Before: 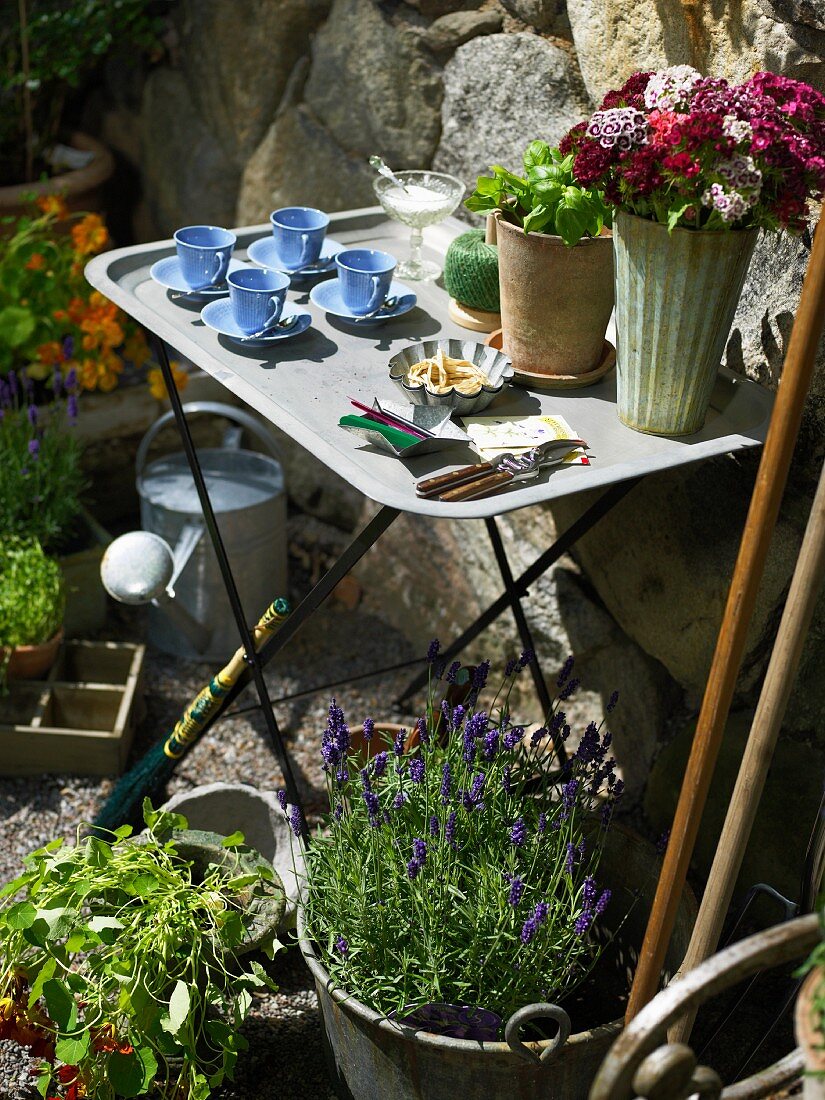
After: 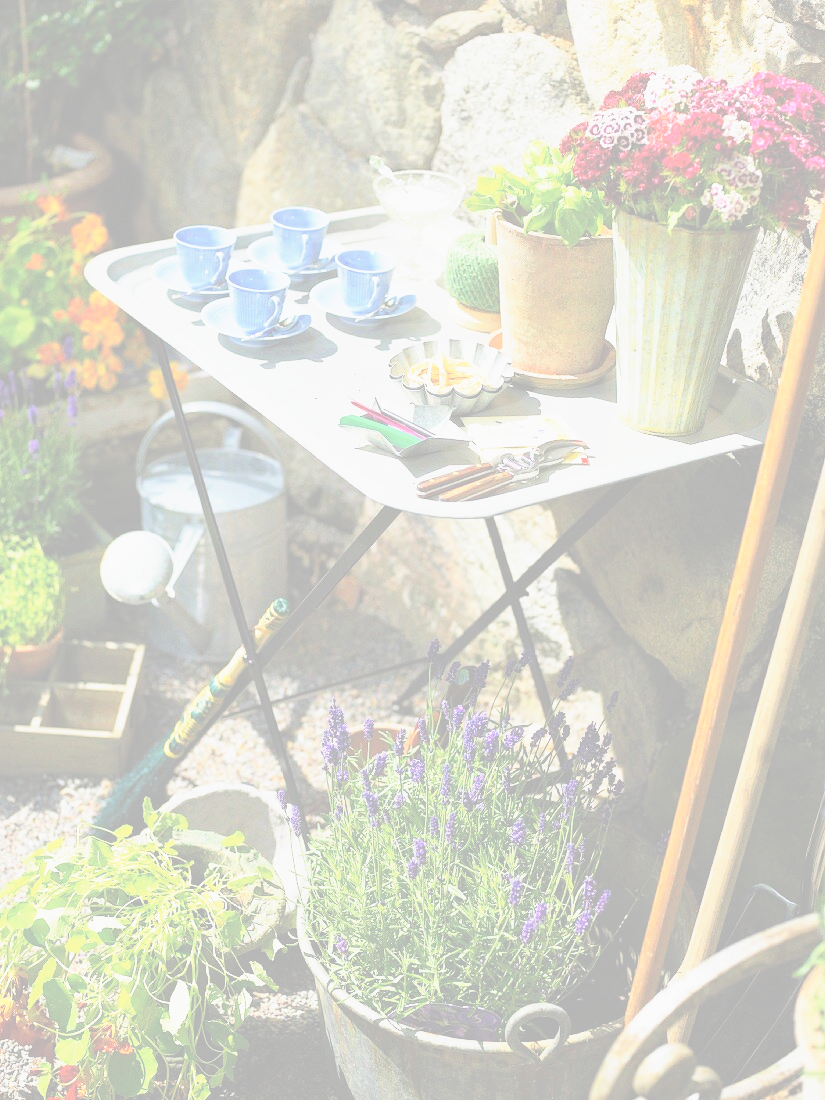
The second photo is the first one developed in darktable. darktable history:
base curve: curves: ch0 [(0, 0) (0.025, 0.046) (0.112, 0.277) (0.467, 0.74) (0.814, 0.929) (1, 0.942)], preserve colors none
exposure: black level correction -0.061, exposure -0.05 EV, compensate exposure bias true, compensate highlight preservation false
tone equalizer: -8 EV 1.98 EV, -7 EV 1.98 EV, -6 EV 1.98 EV, -5 EV 1.97 EV, -4 EV 1.98 EV, -3 EV 1.48 EV, -2 EV 0.977 EV, -1 EV 0.506 EV, edges refinement/feathering 500, mask exposure compensation -1.57 EV, preserve details no
